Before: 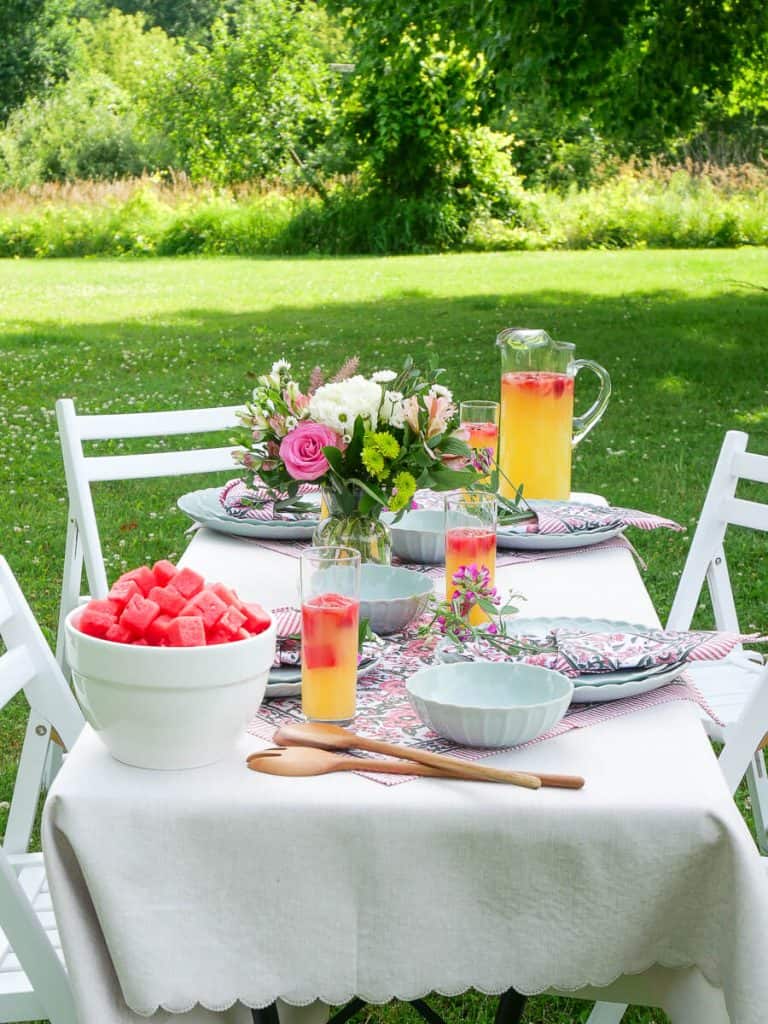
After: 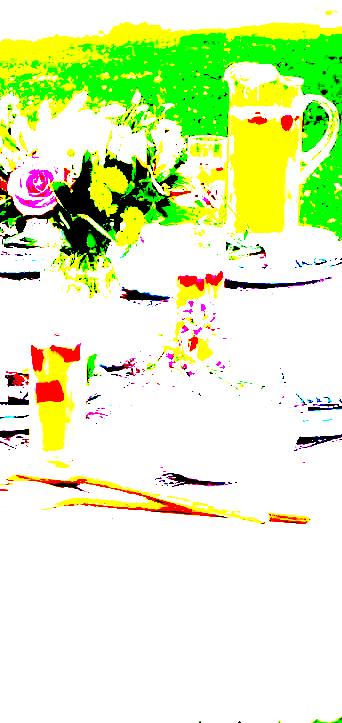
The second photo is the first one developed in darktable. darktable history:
exposure: black level correction 0.099, exposure 2.905 EV, compensate highlight preservation false
tone equalizer: -8 EV -0.774 EV, -7 EV -0.718 EV, -6 EV -0.618 EV, -5 EV -0.419 EV, -3 EV 0.4 EV, -2 EV 0.6 EV, -1 EV 0.688 EV, +0 EV 0.757 EV
crop: left 35.5%, top 25.896%, right 19.922%, bottom 3.448%
